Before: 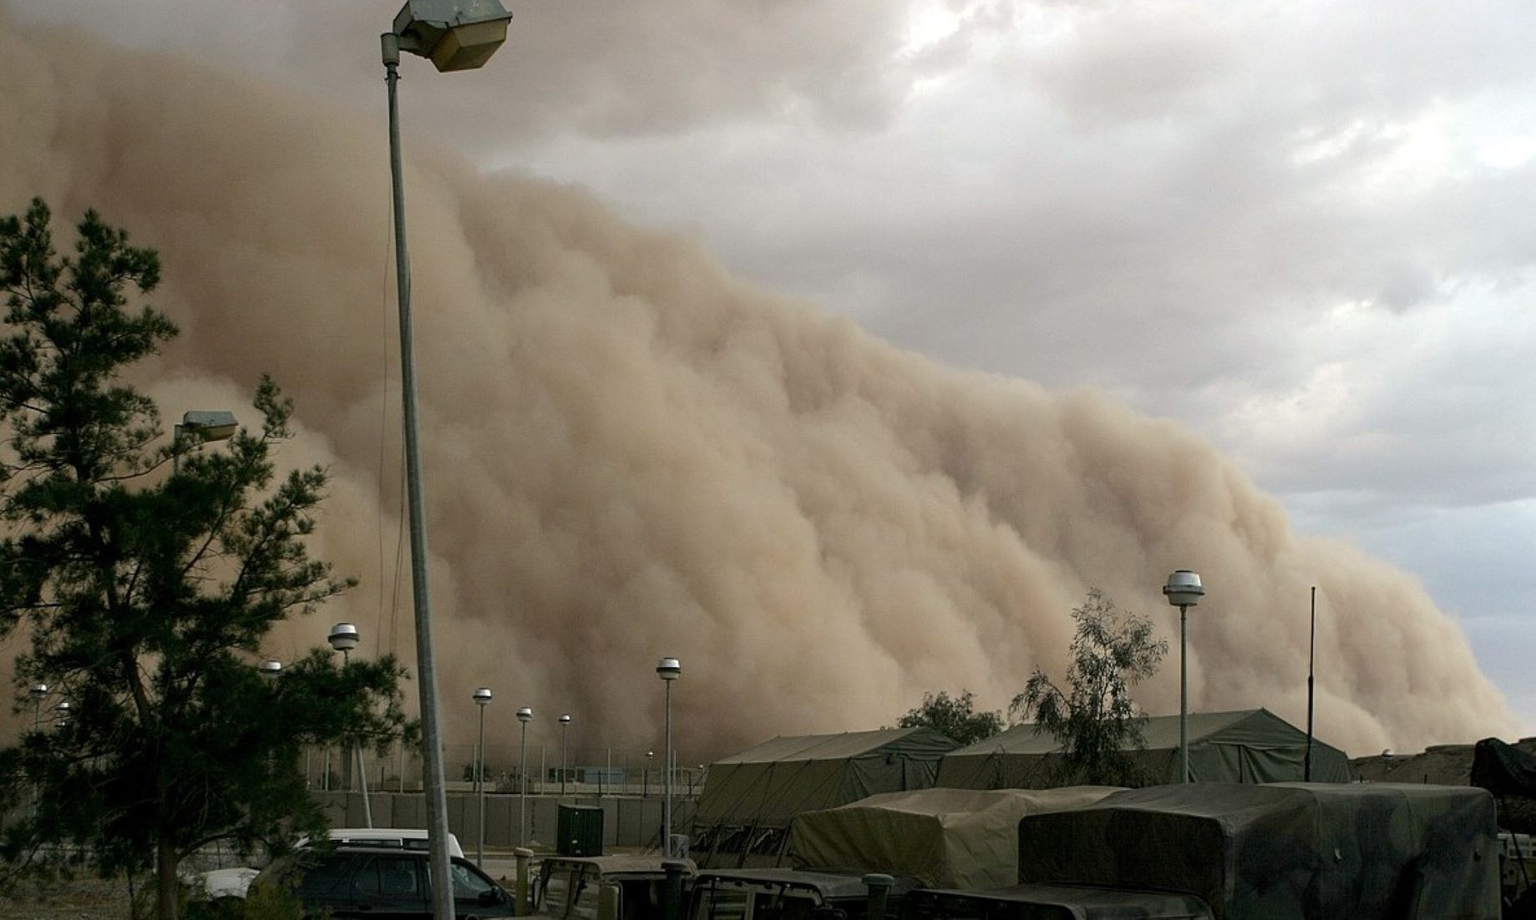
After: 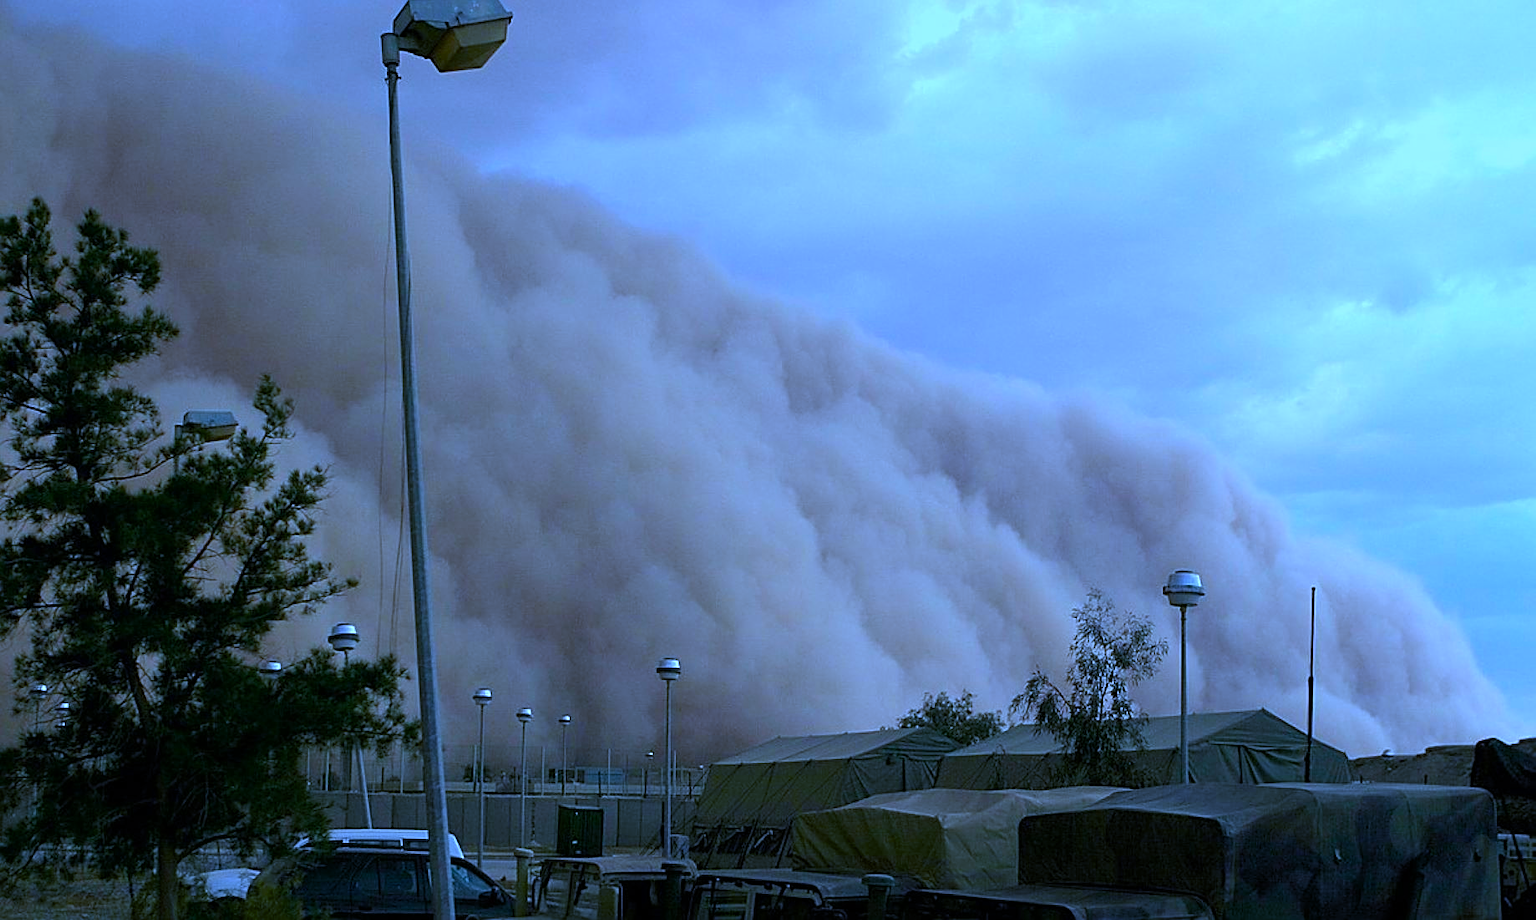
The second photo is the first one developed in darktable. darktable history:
white balance: red 0.766, blue 1.537
sharpen: on, module defaults
color balance rgb: perceptual saturation grading › global saturation 30%, global vibrance 20%
